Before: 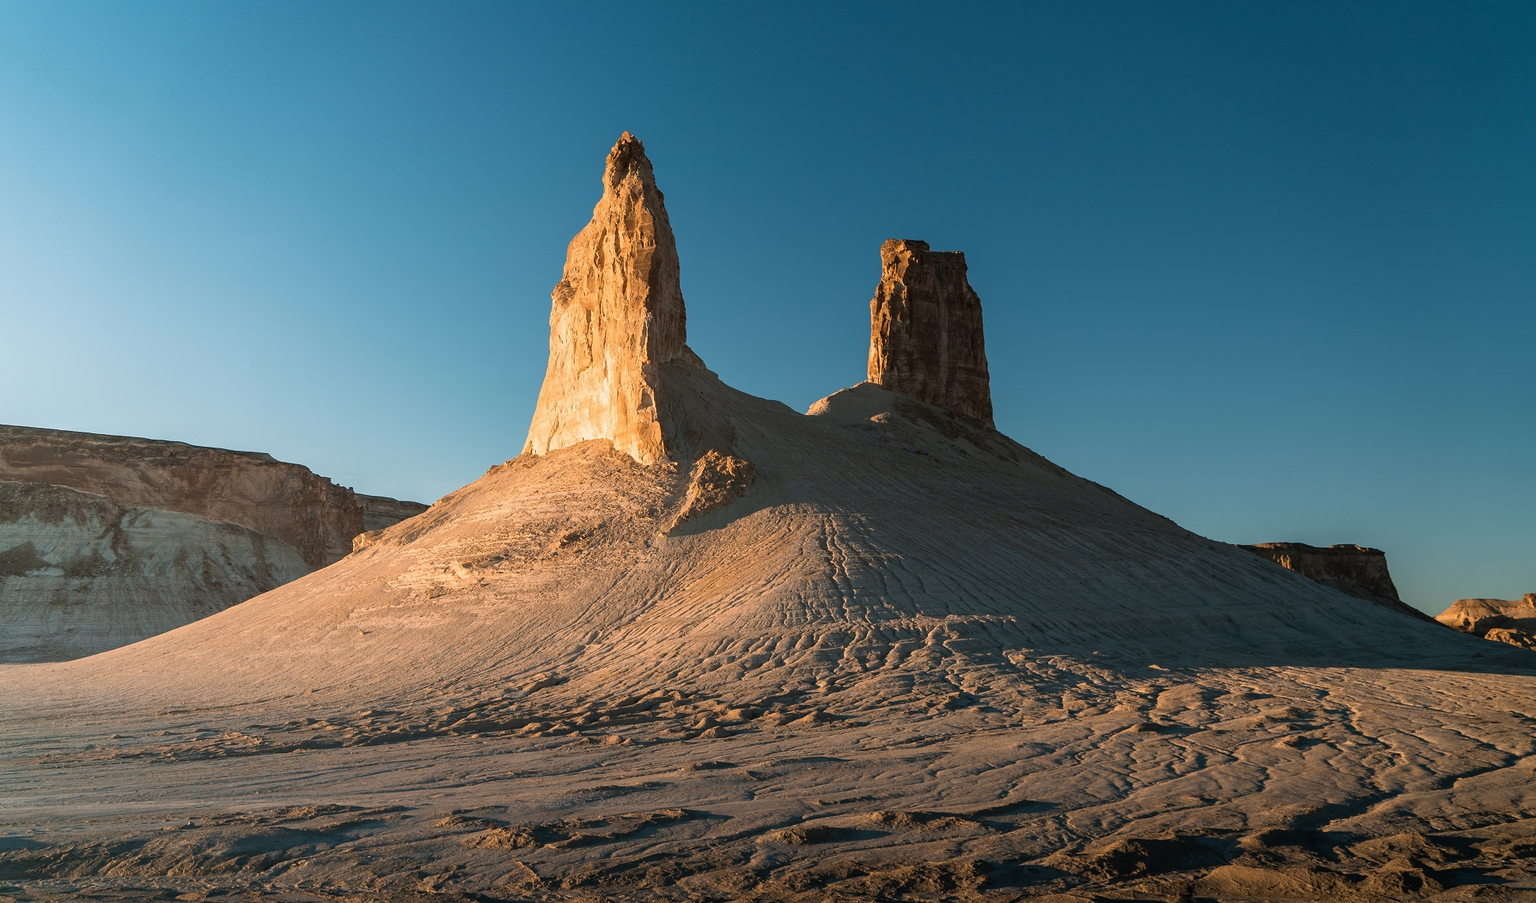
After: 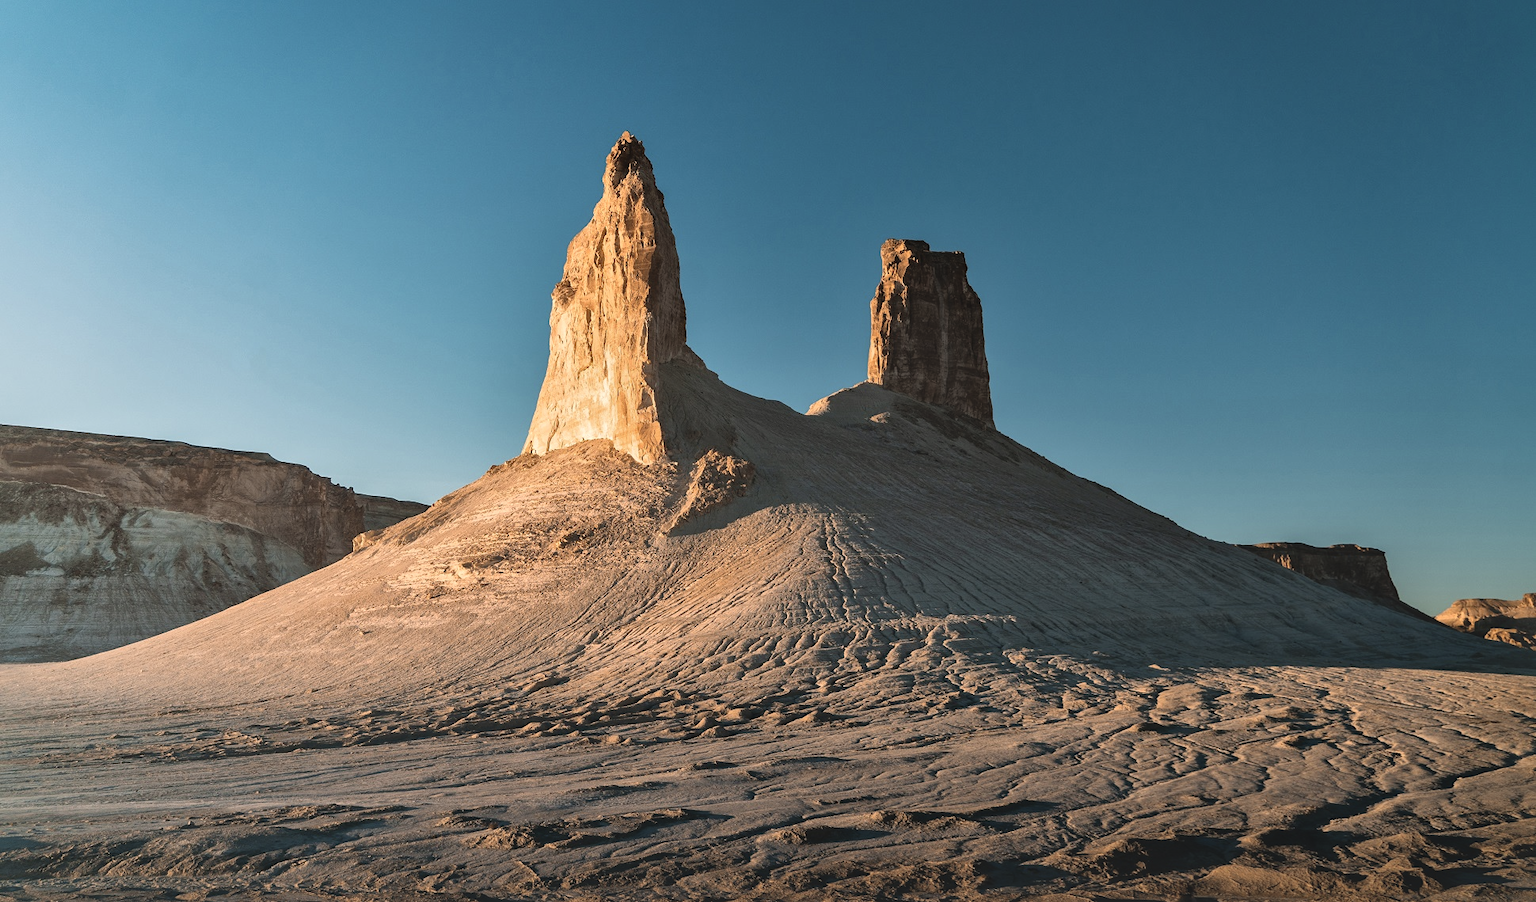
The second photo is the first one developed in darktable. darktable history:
color balance: lift [1.01, 1, 1, 1], gamma [1.097, 1, 1, 1], gain [0.85, 1, 1, 1]
local contrast: mode bilateral grid, contrast 20, coarseness 50, detail 171%, midtone range 0.2
